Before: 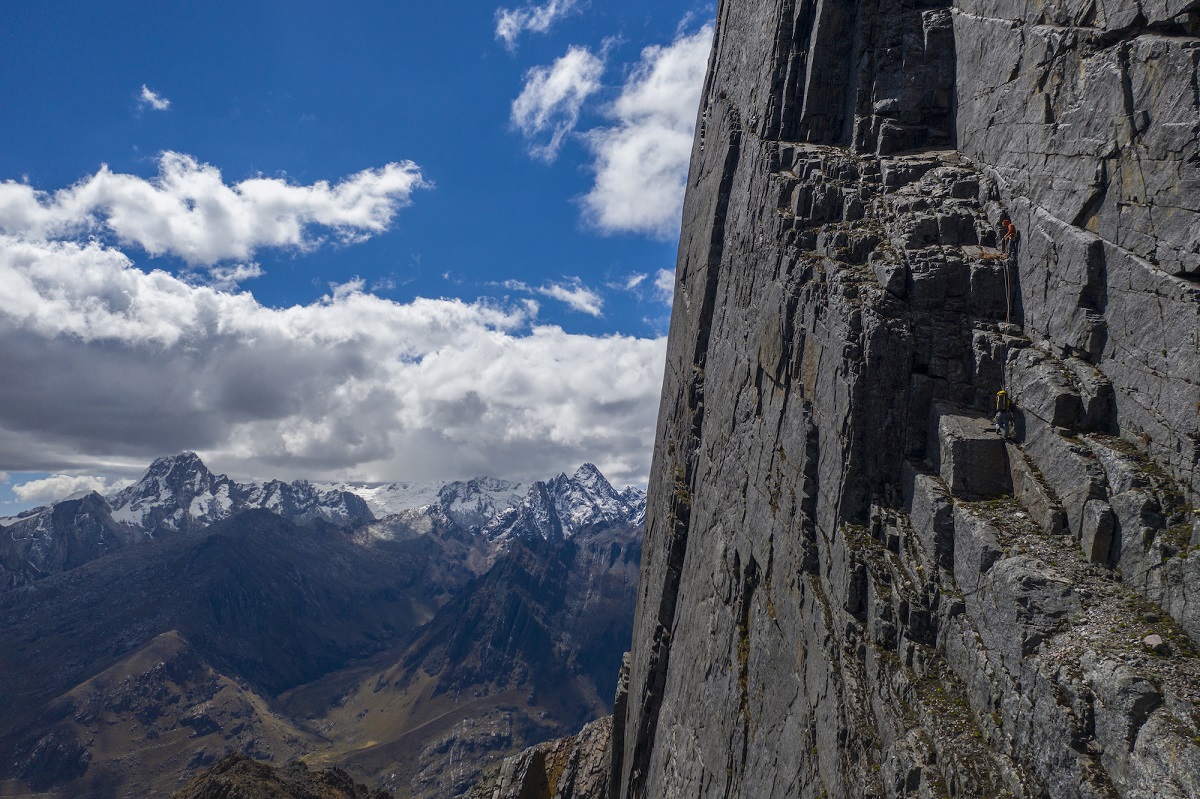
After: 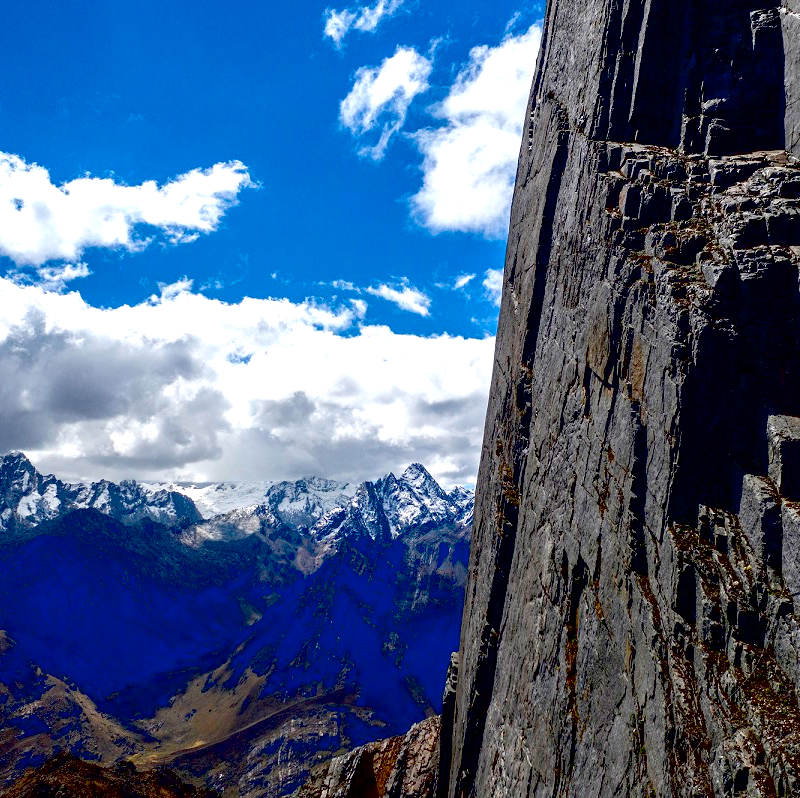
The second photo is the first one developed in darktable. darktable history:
contrast brightness saturation: contrast 0.027, brightness -0.031
crop and rotate: left 14.361%, right 18.949%
exposure: black level correction 0.033, exposure 0.904 EV, compensate highlight preservation false
